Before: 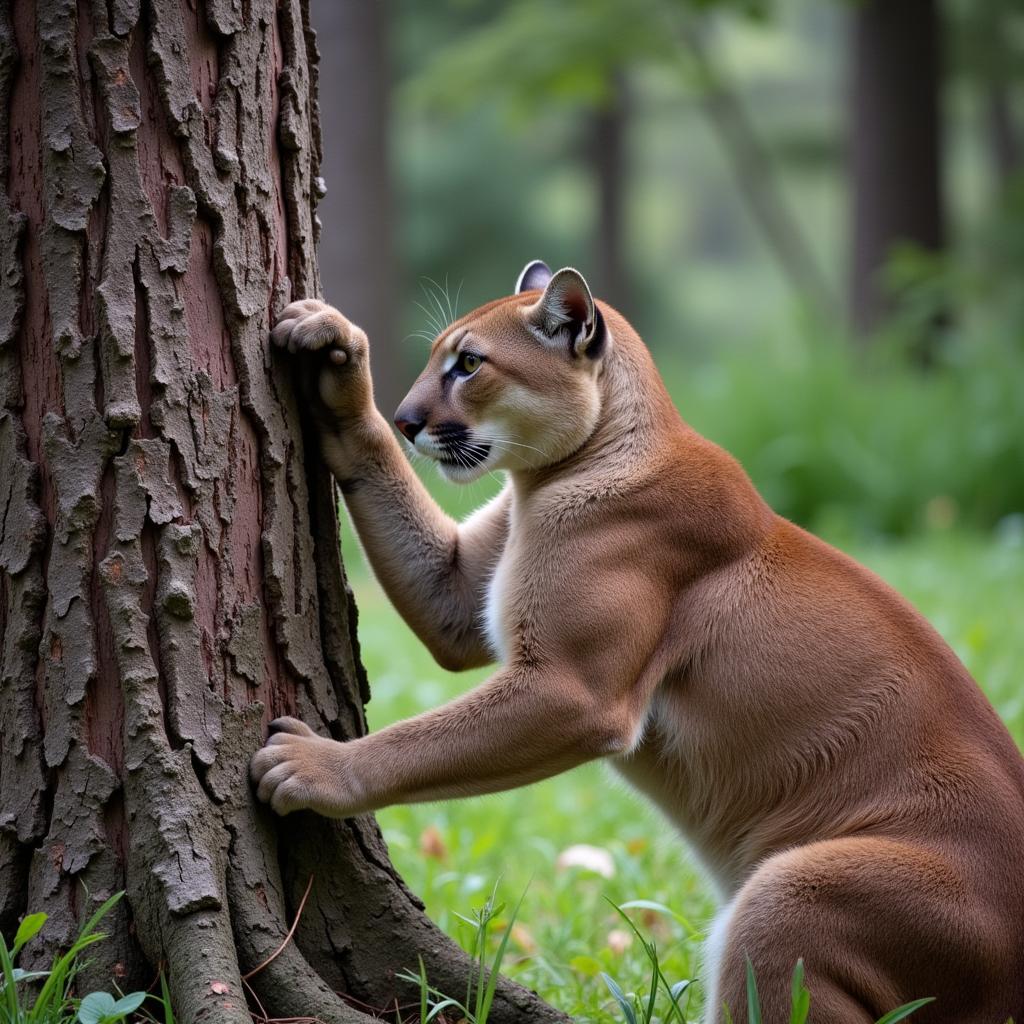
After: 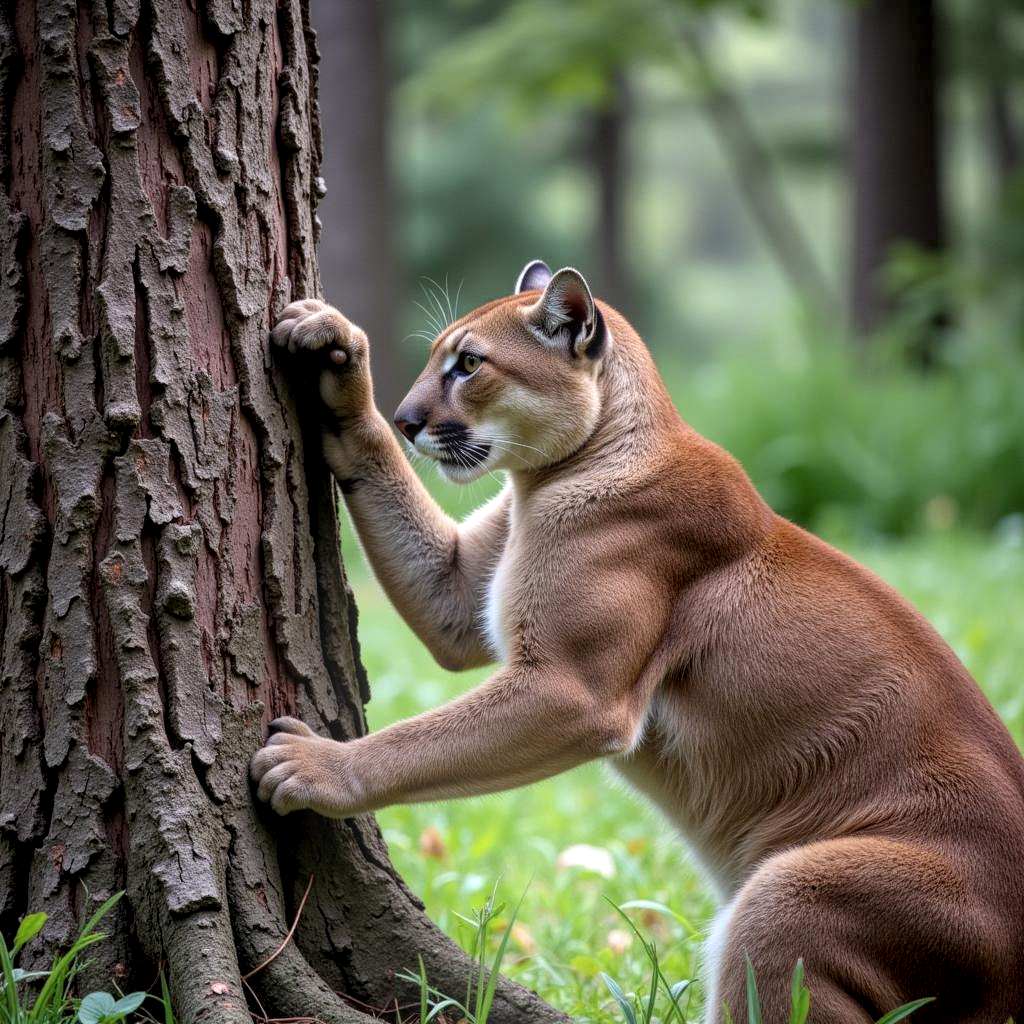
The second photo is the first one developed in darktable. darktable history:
local contrast: highlights 100%, shadows 100%, detail 200%, midtone range 0.2
bloom: on, module defaults
